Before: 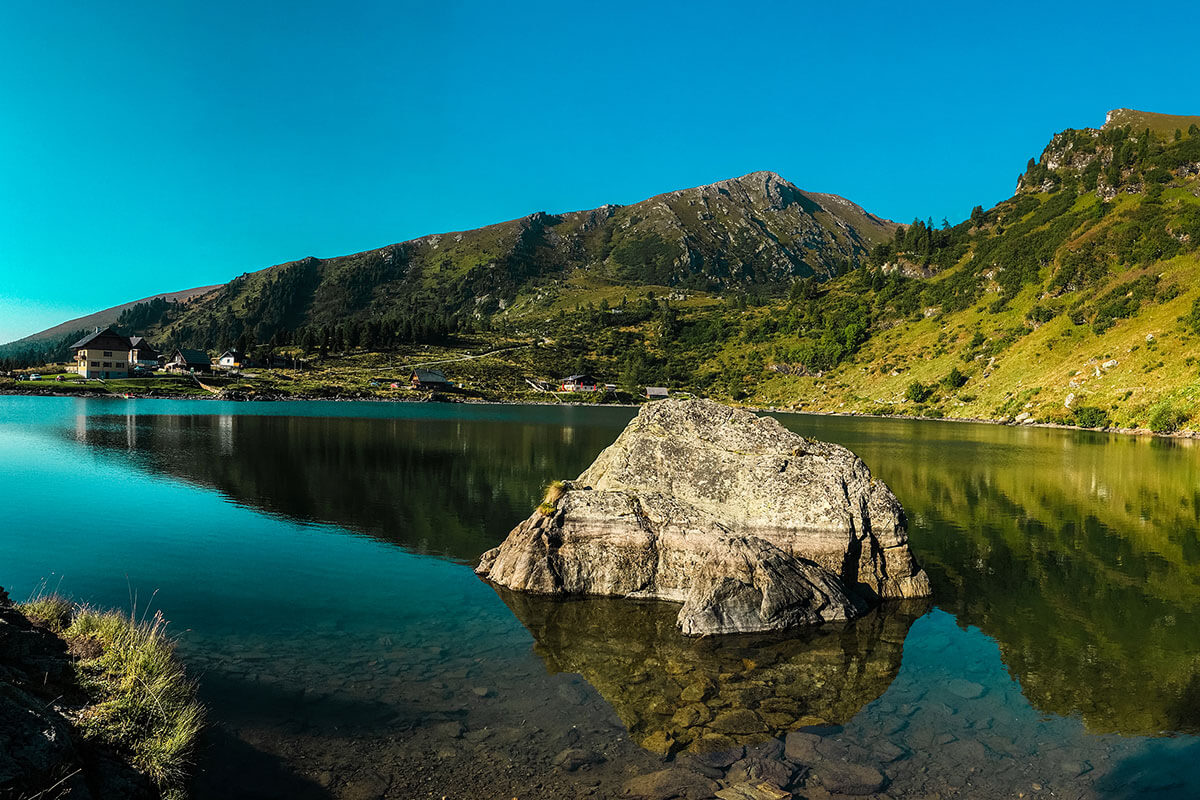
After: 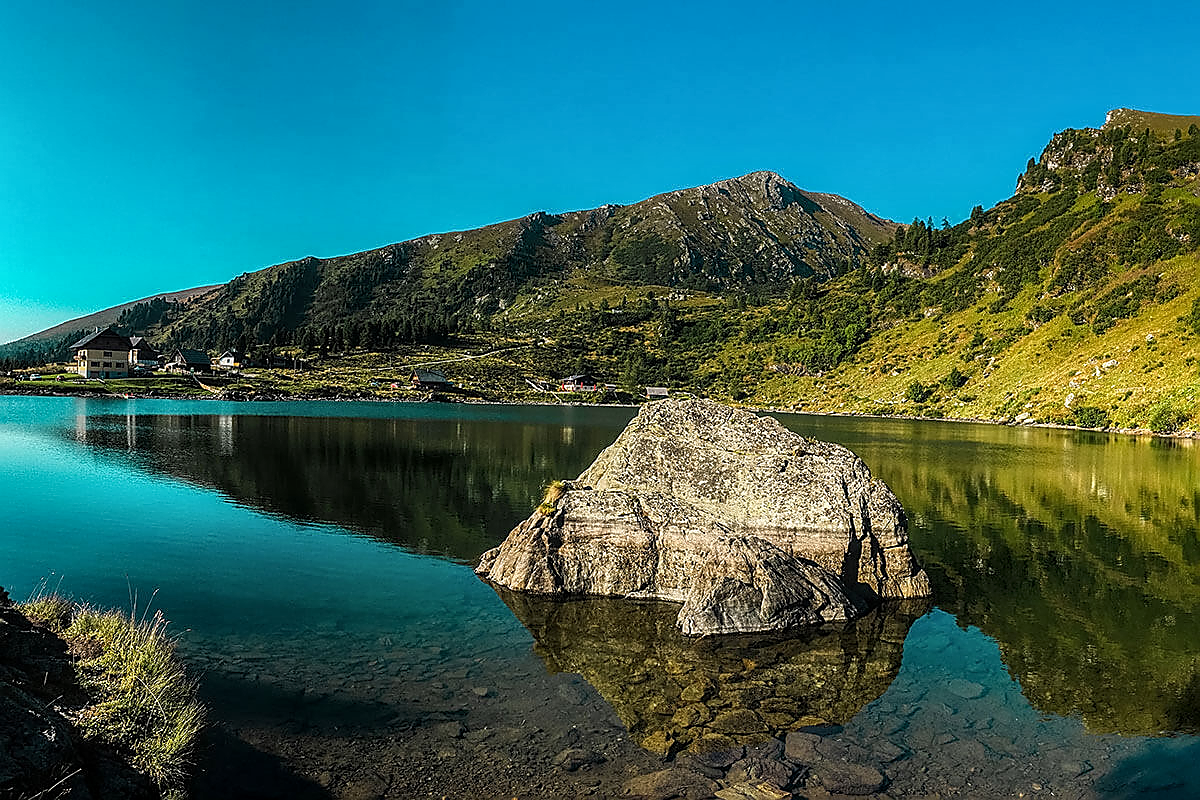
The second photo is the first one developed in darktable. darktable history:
sharpen: radius 1.4, amount 1.25, threshold 0.7
local contrast: on, module defaults
